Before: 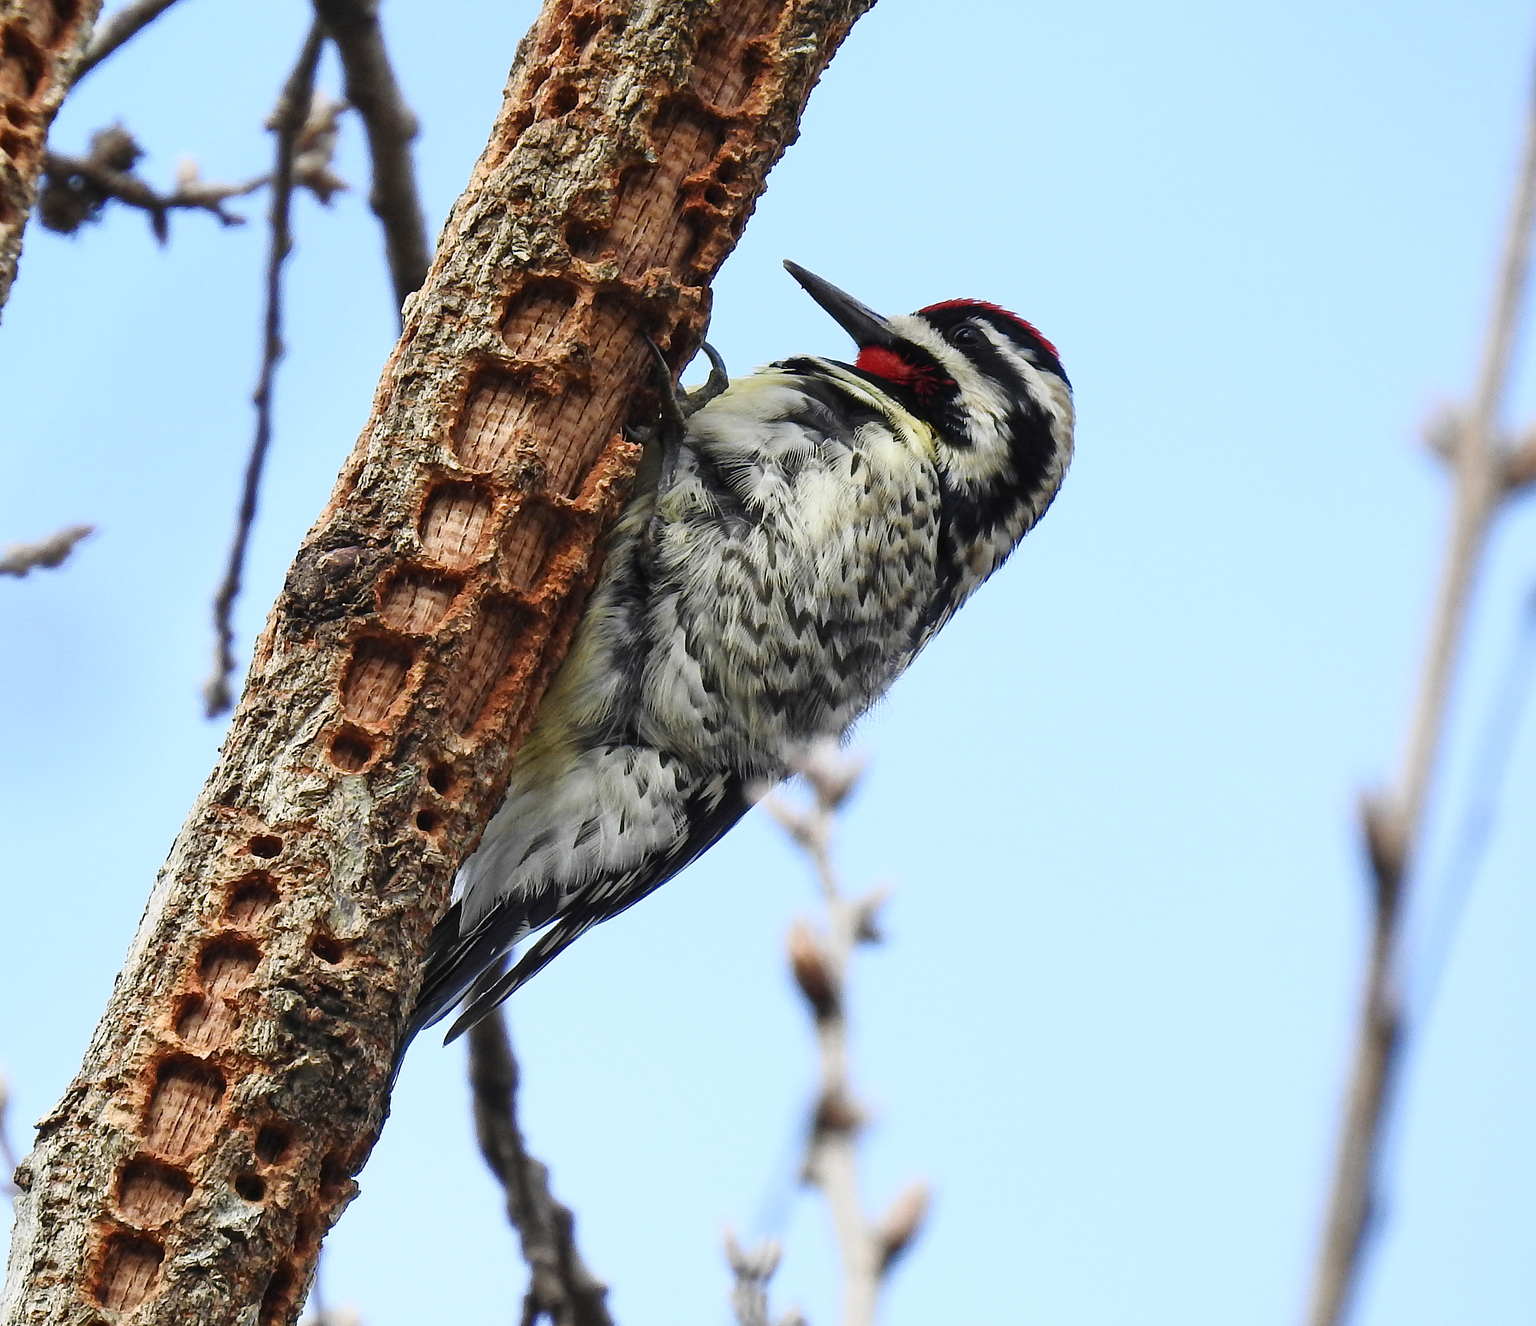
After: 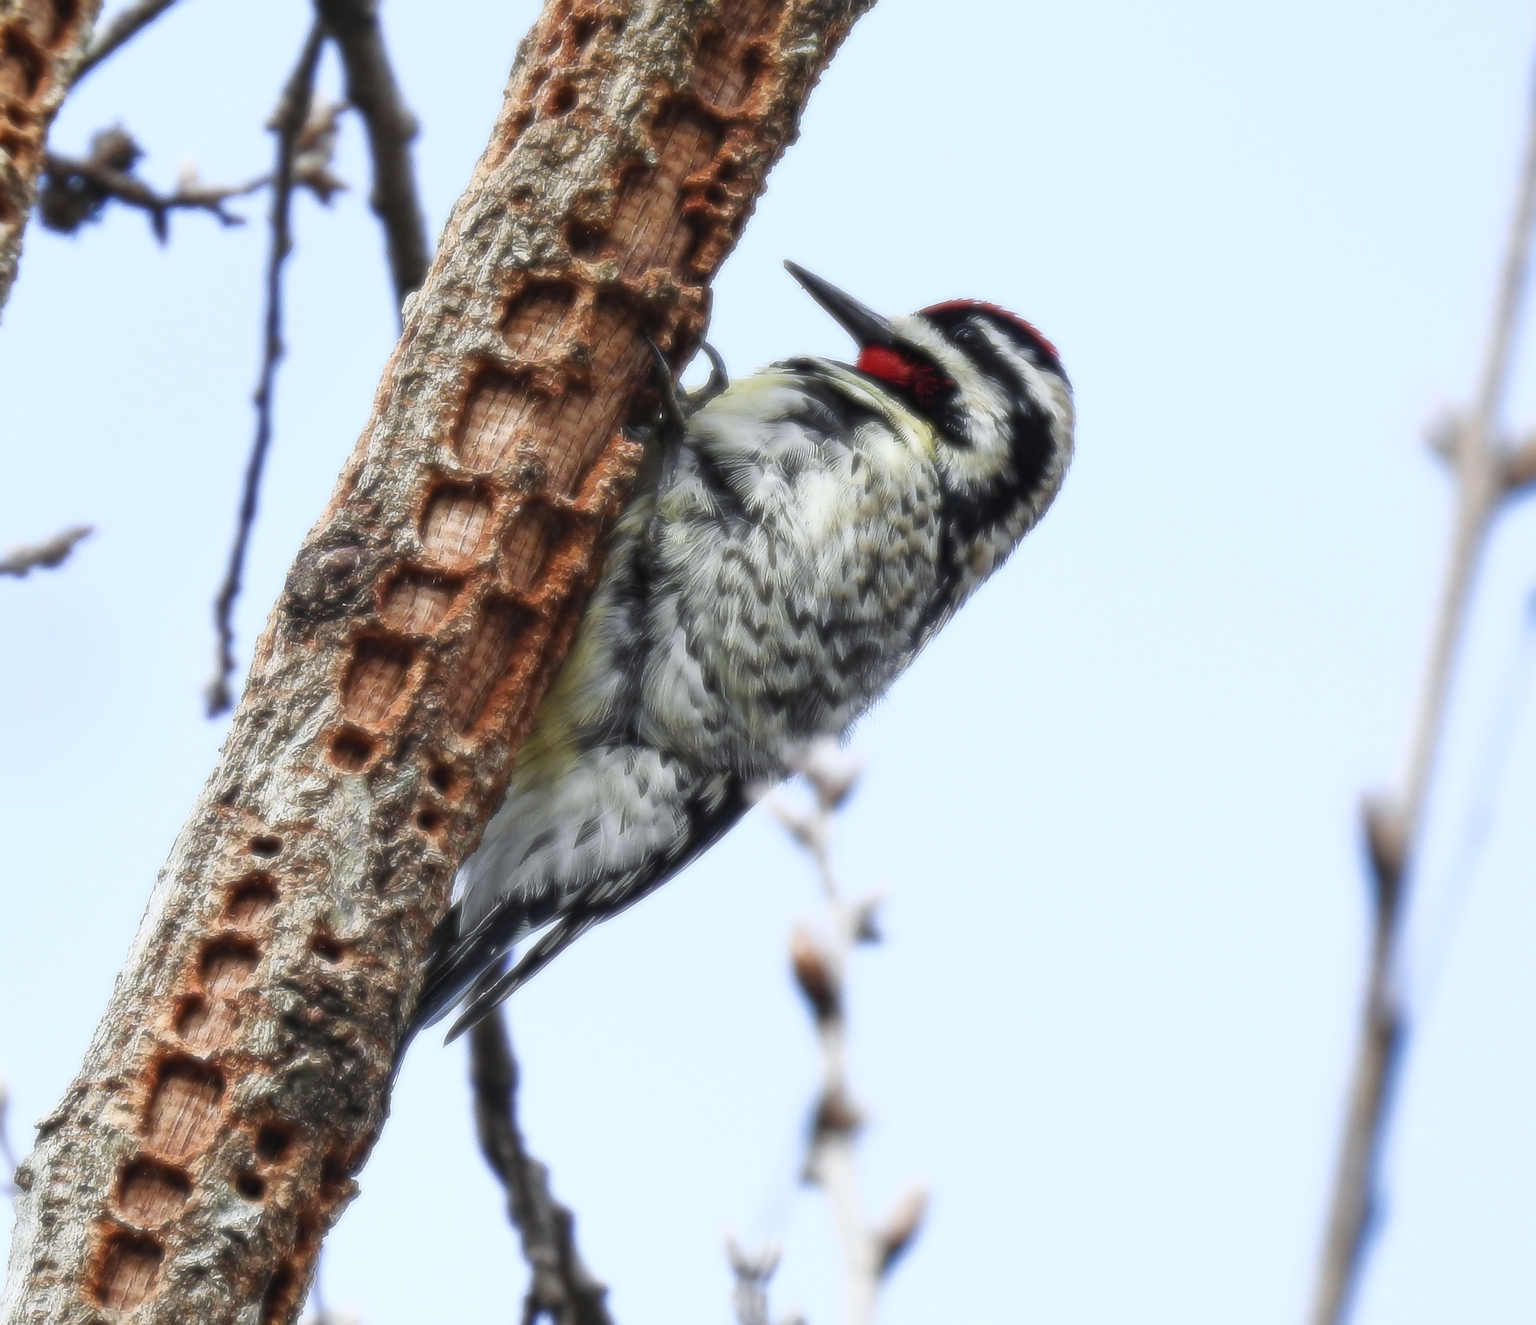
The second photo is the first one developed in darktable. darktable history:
white balance: red 0.976, blue 1.04
sharpen: radius 1.864, amount 0.398, threshold 1.271
soften: size 8.67%, mix 49%
